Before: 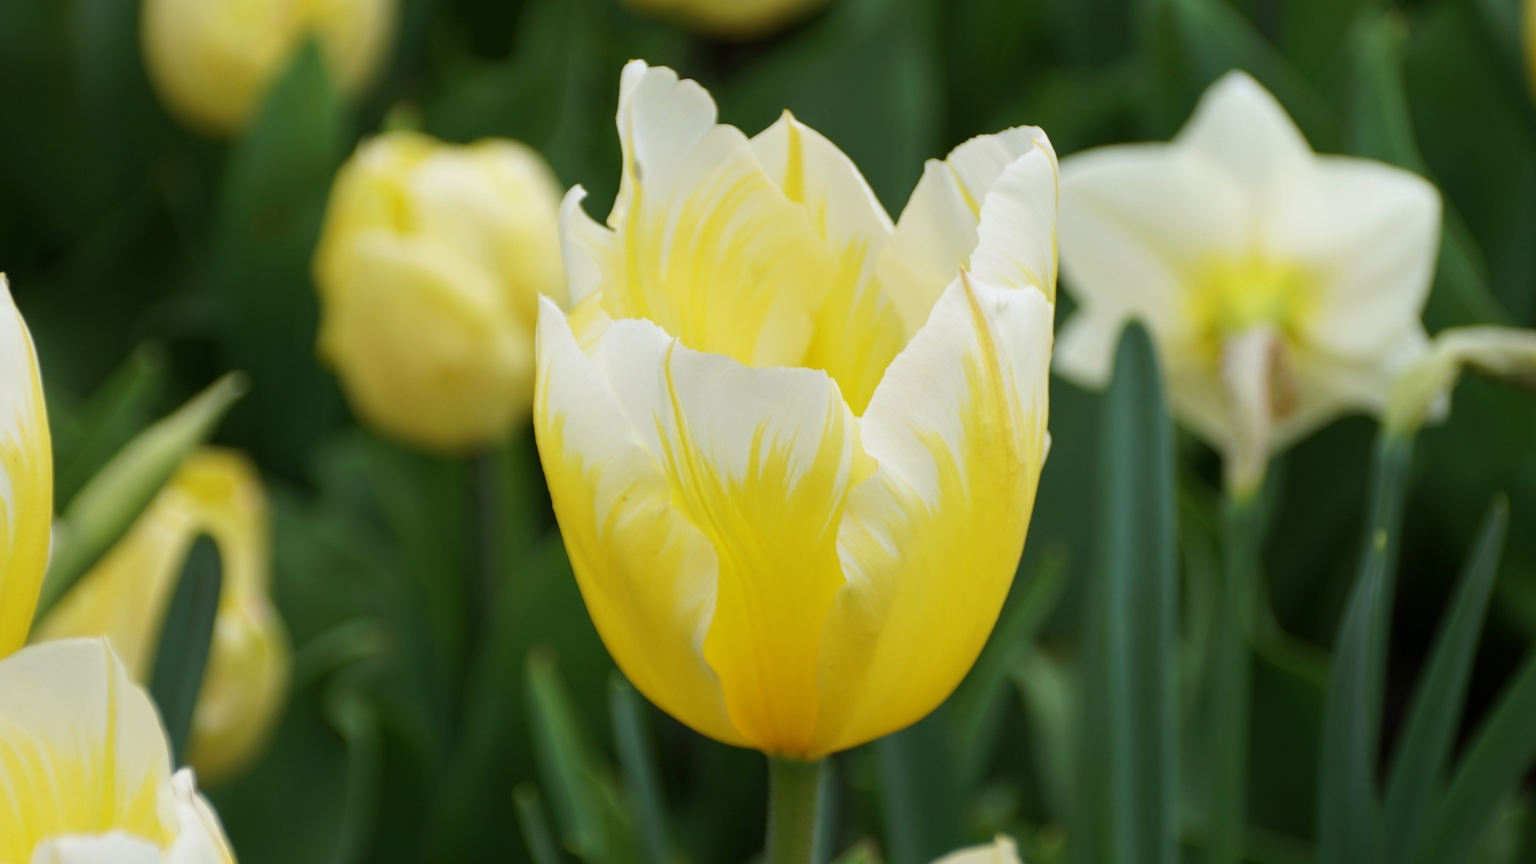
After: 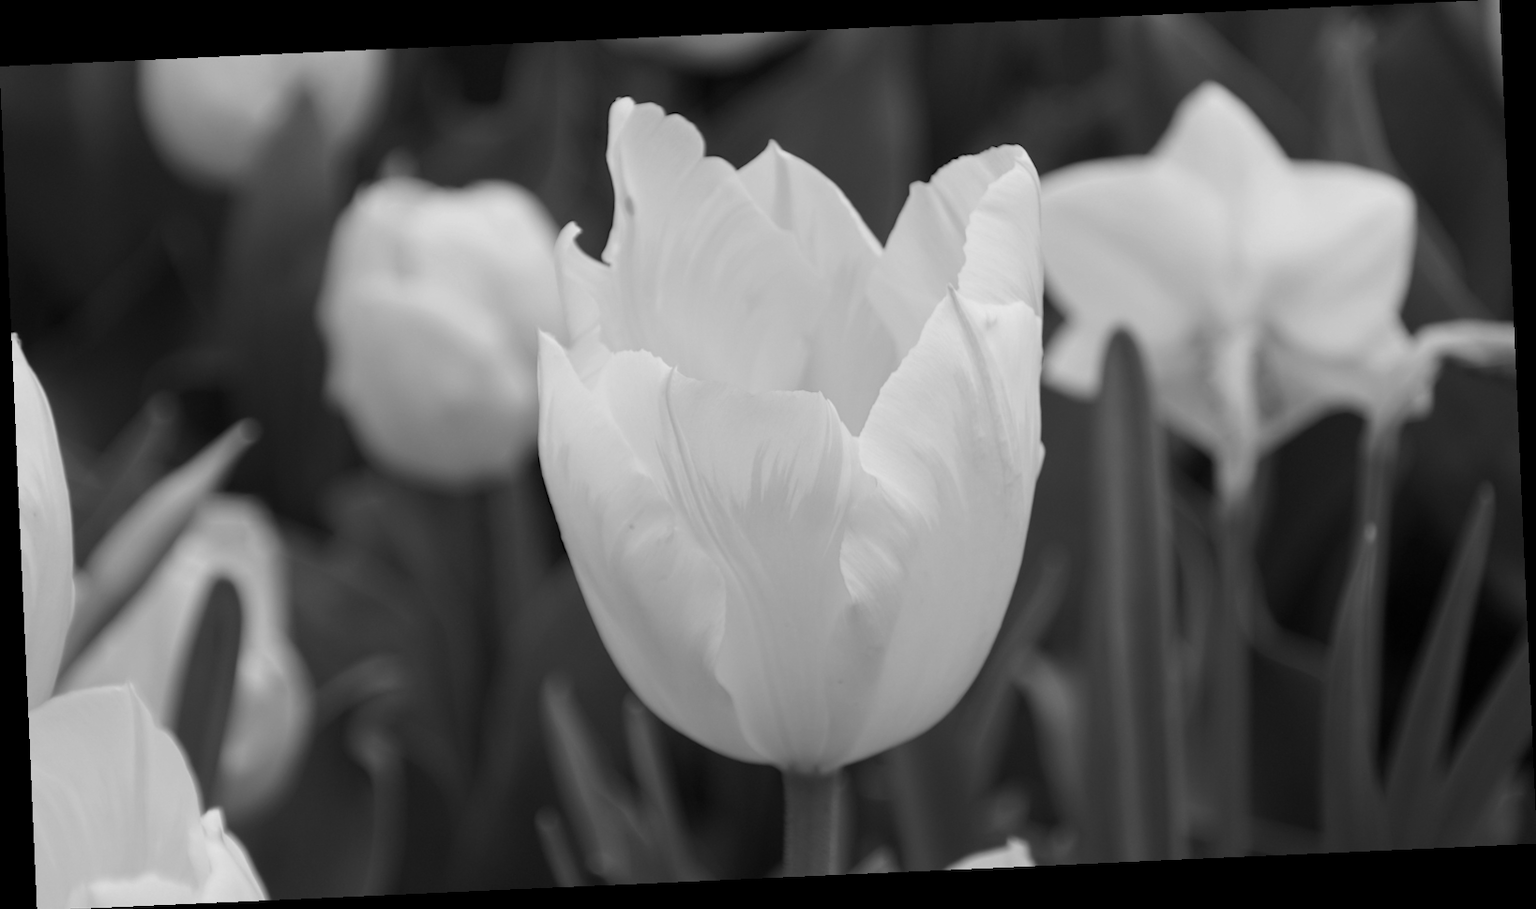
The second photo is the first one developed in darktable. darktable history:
base curve: preserve colors none
rotate and perspective: rotation -2.56°, automatic cropping off
color calibration: output gray [0.267, 0.423, 0.267, 0], illuminant same as pipeline (D50), adaptation none (bypass)
color balance: mode lift, gamma, gain (sRGB)
white balance: red 1.138, green 0.996, blue 0.812
